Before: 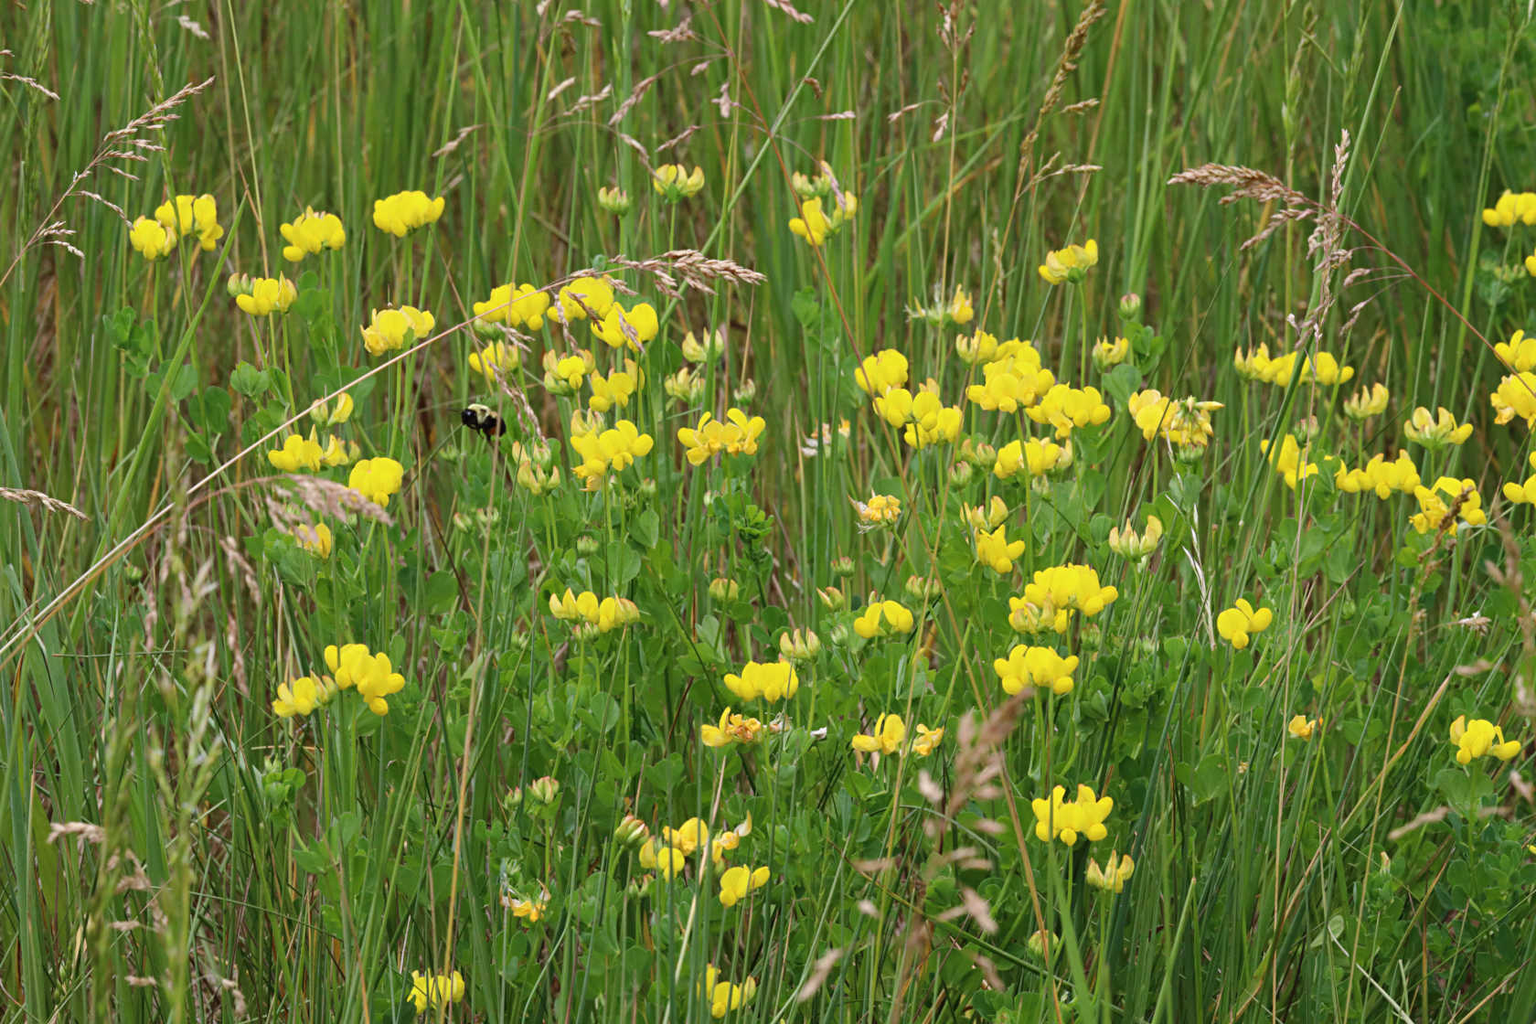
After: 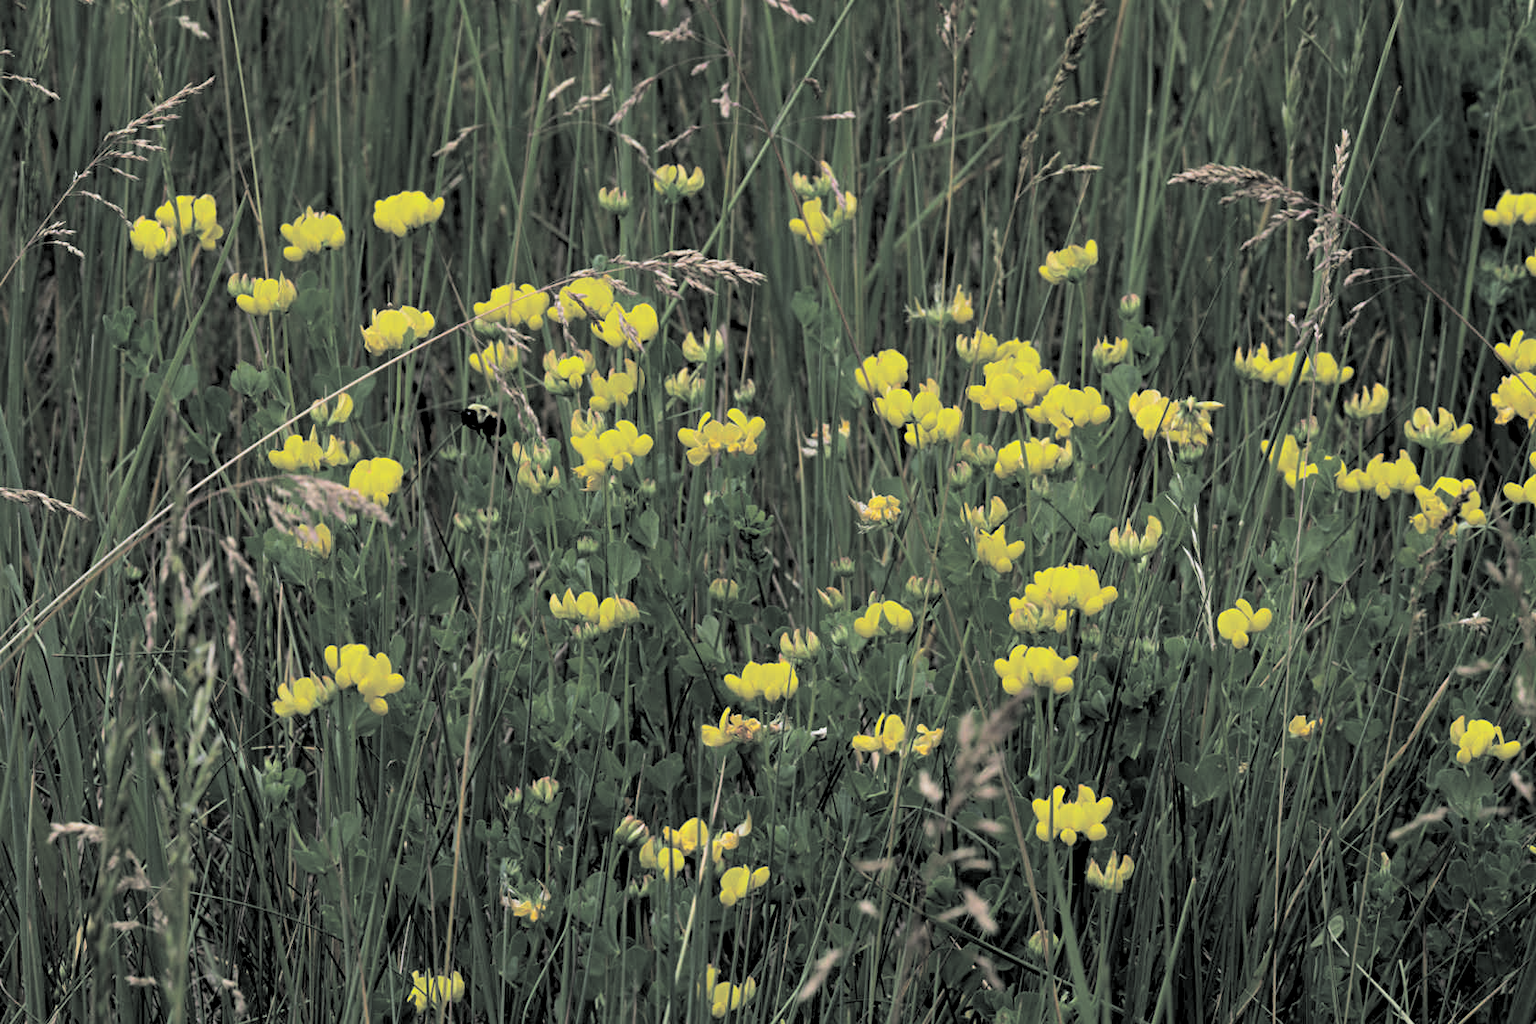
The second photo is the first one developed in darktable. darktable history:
split-toning: shadows › hue 190.8°, shadows › saturation 0.05, highlights › hue 54°, highlights › saturation 0.05, compress 0%
exposure: black level correction 0.029, exposure -0.073 EV, compensate highlight preservation false
